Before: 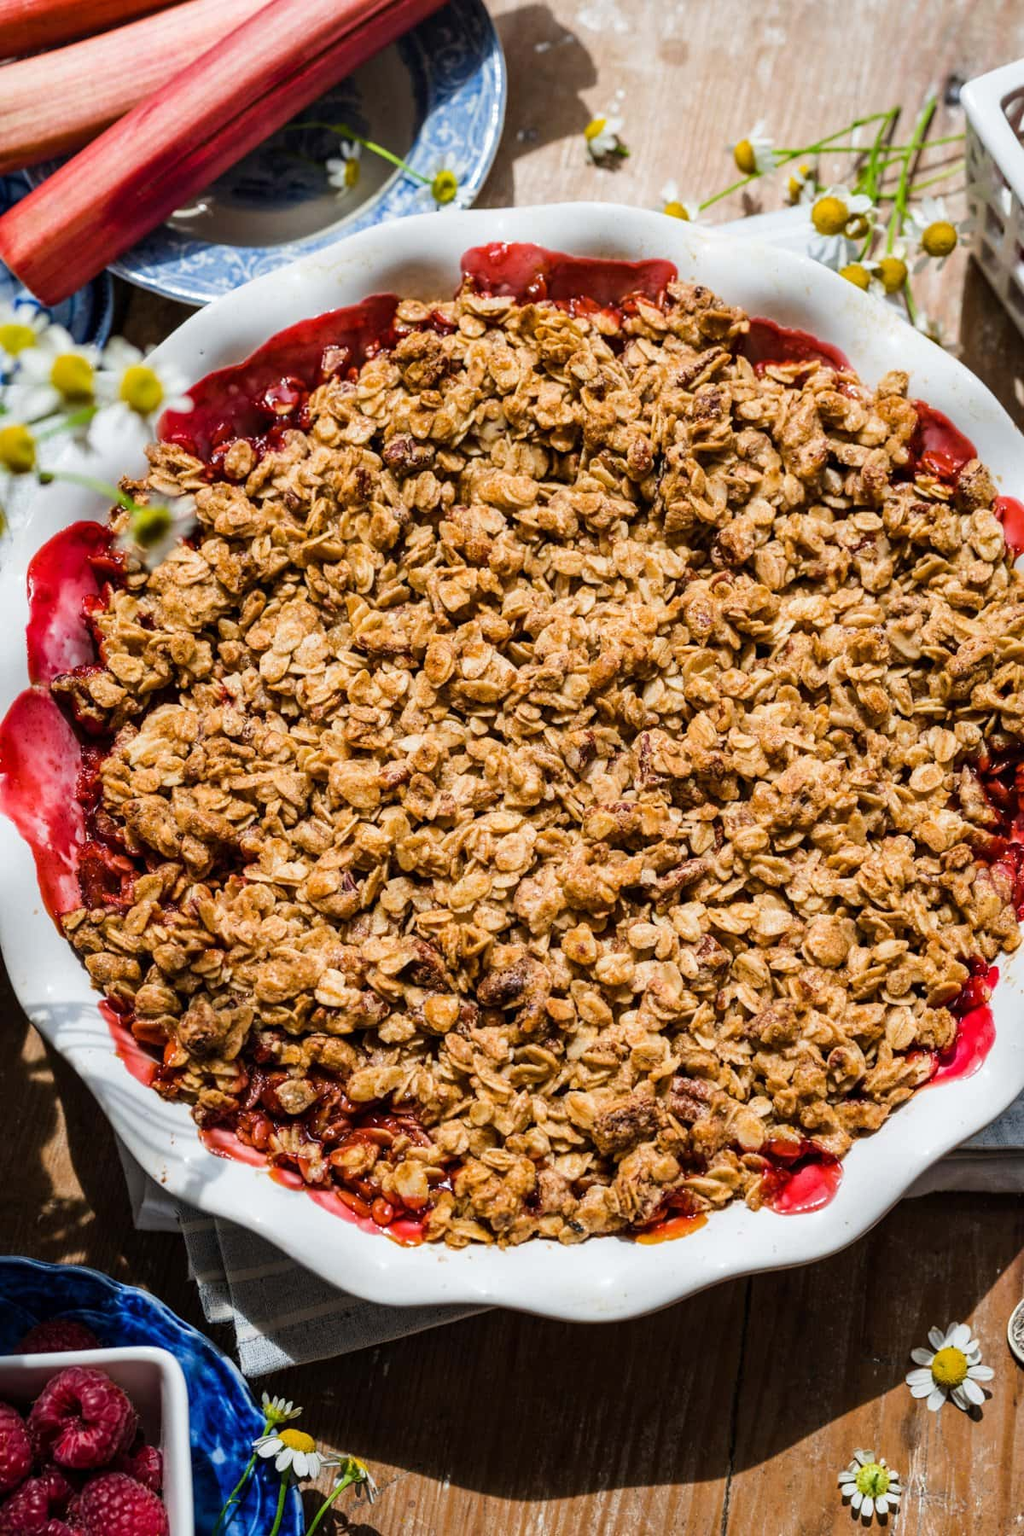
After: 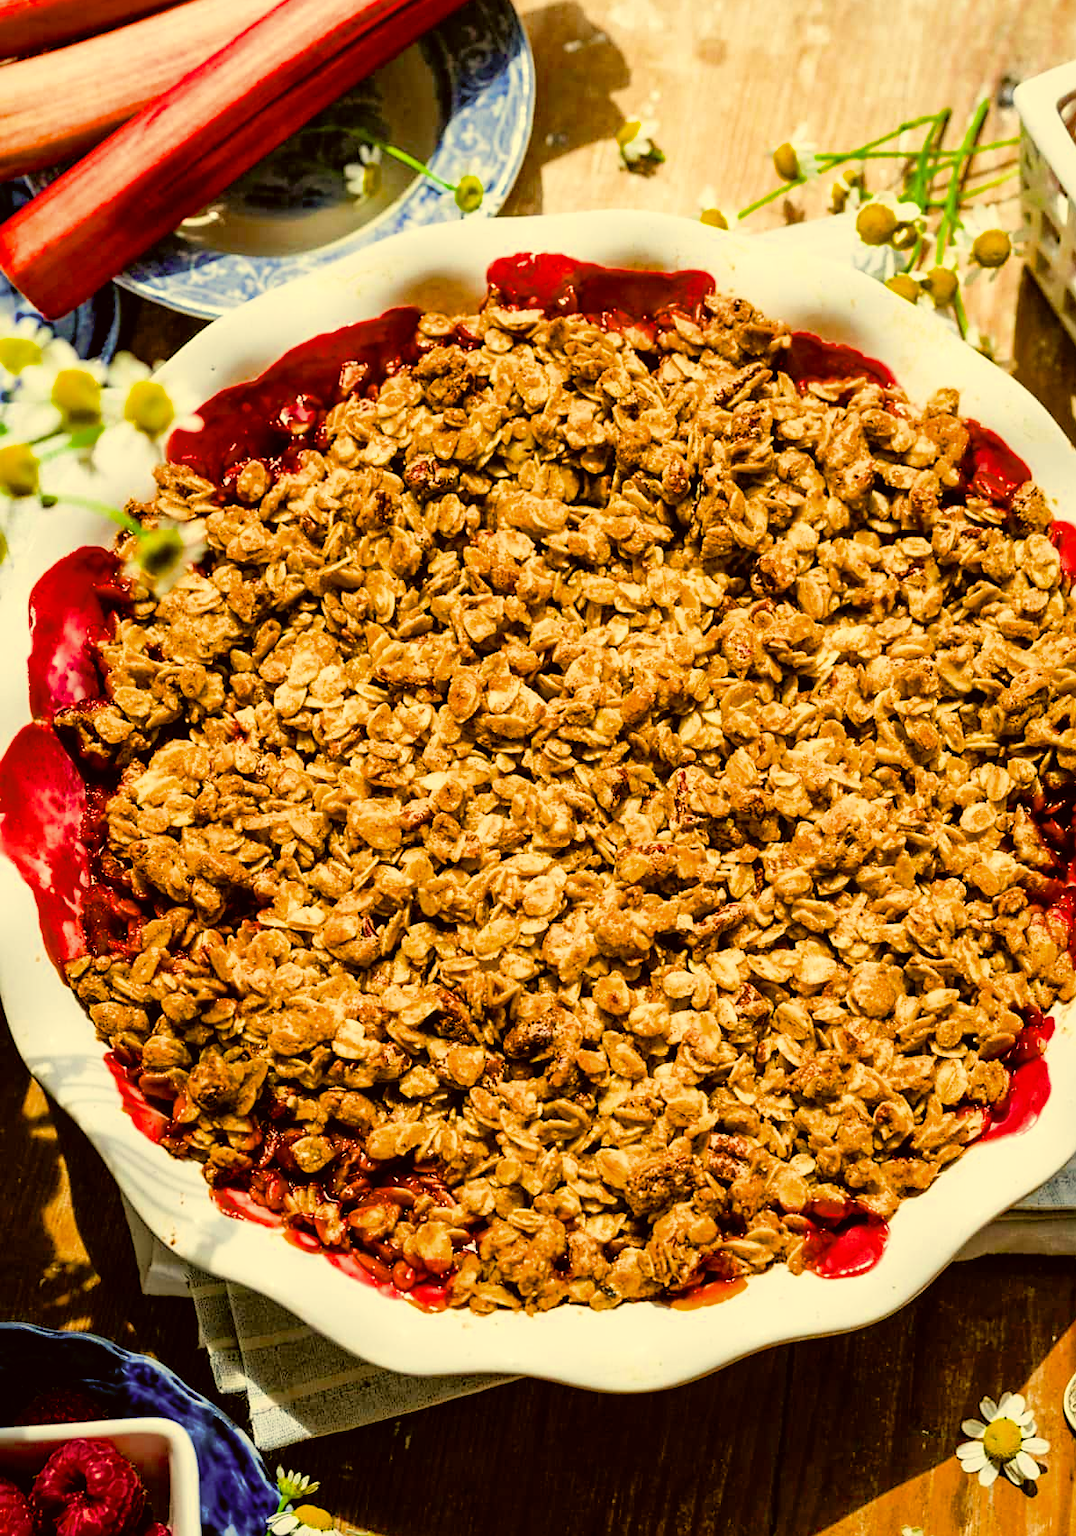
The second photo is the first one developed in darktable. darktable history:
shadows and highlights: on, module defaults
filmic rgb: black relative exposure -16 EV, white relative exposure 5.34 EV, hardness 5.9, contrast 1.256
exposure: black level correction 0, exposure 1.106 EV, compensate exposure bias true, compensate highlight preservation false
sharpen: radius 1.907, amount 0.39, threshold 1.138
crop: top 0.265%, right 0.264%, bottom 5.012%
color correction: highlights a* 0.17, highlights b* 28.94, shadows a* -0.219, shadows b* 21.41
color balance rgb: power › hue 73.17°, global offset › hue 169.28°, perceptual saturation grading › global saturation 28.773%, perceptual saturation grading › mid-tones 12.08%, perceptual saturation grading › shadows 10.056%, saturation formula JzAzBz (2021)
